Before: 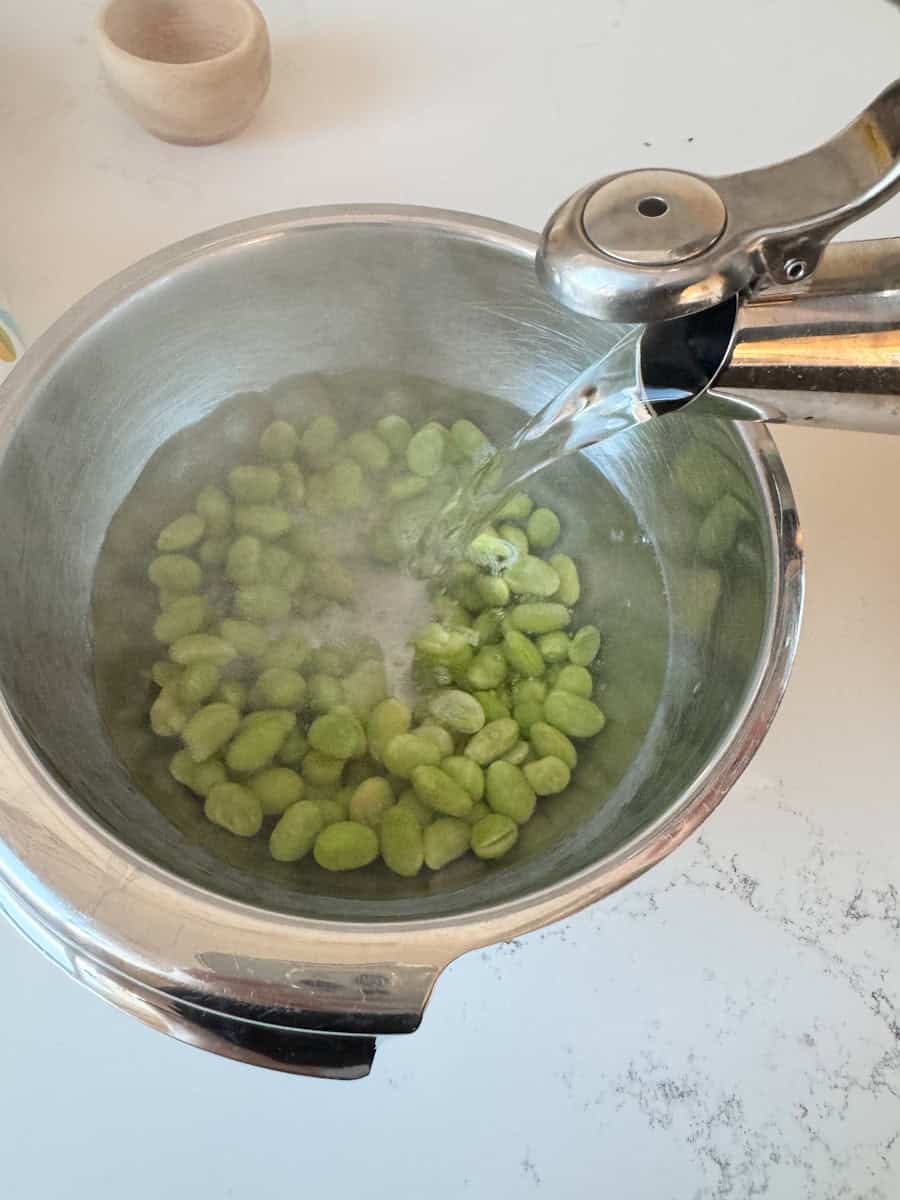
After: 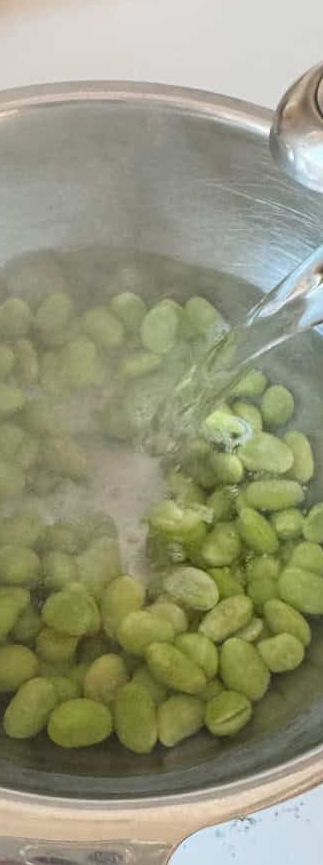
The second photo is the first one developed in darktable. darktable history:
crop and rotate: left 29.574%, top 10.265%, right 34.436%, bottom 17.571%
